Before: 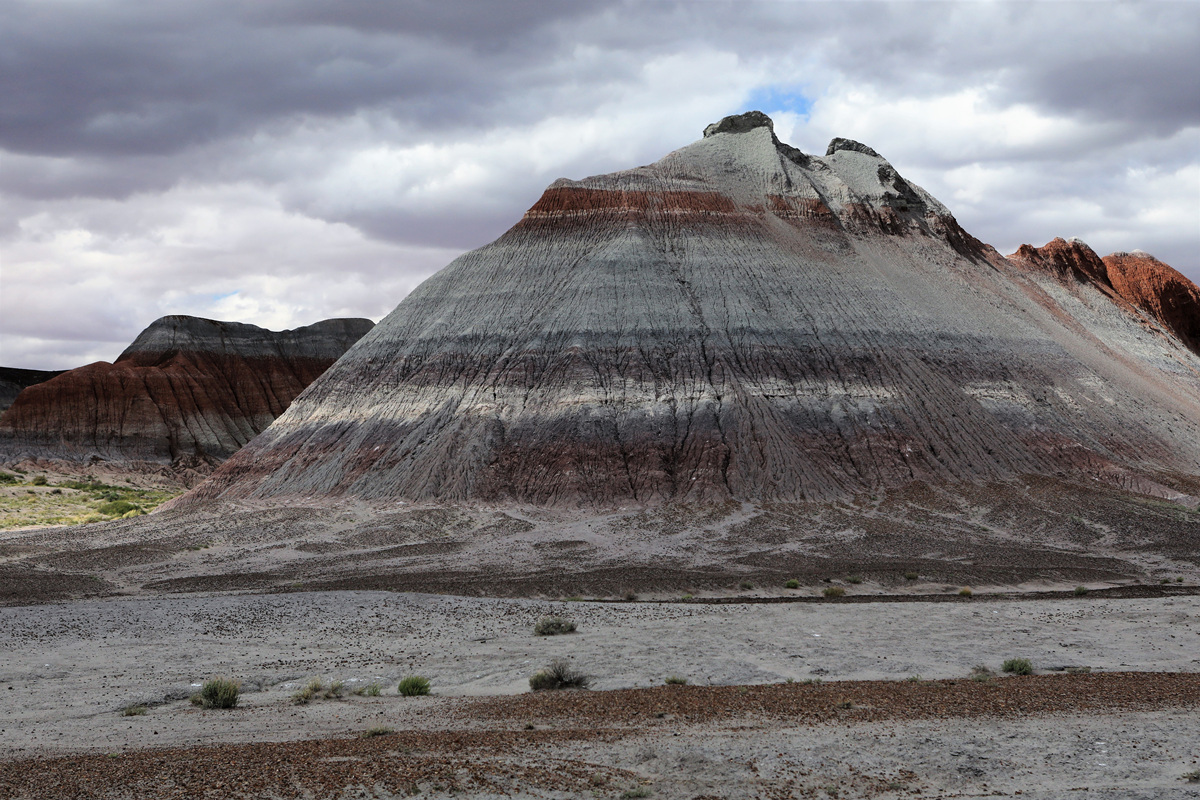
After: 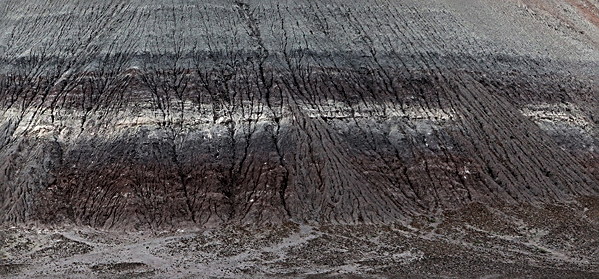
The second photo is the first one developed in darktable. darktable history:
sharpen: amount 0.75
crop: left 36.904%, top 34.762%, right 13.177%, bottom 30.325%
tone equalizer: -8 EV -0.451 EV, -7 EV -0.407 EV, -6 EV -0.318 EV, -5 EV -0.214 EV, -3 EV 0.221 EV, -2 EV 0.354 EV, -1 EV 0.371 EV, +0 EV 0.419 EV, edges refinement/feathering 500, mask exposure compensation -1.57 EV, preserve details guided filter
local contrast: mode bilateral grid, contrast 15, coarseness 36, detail 104%, midtone range 0.2
